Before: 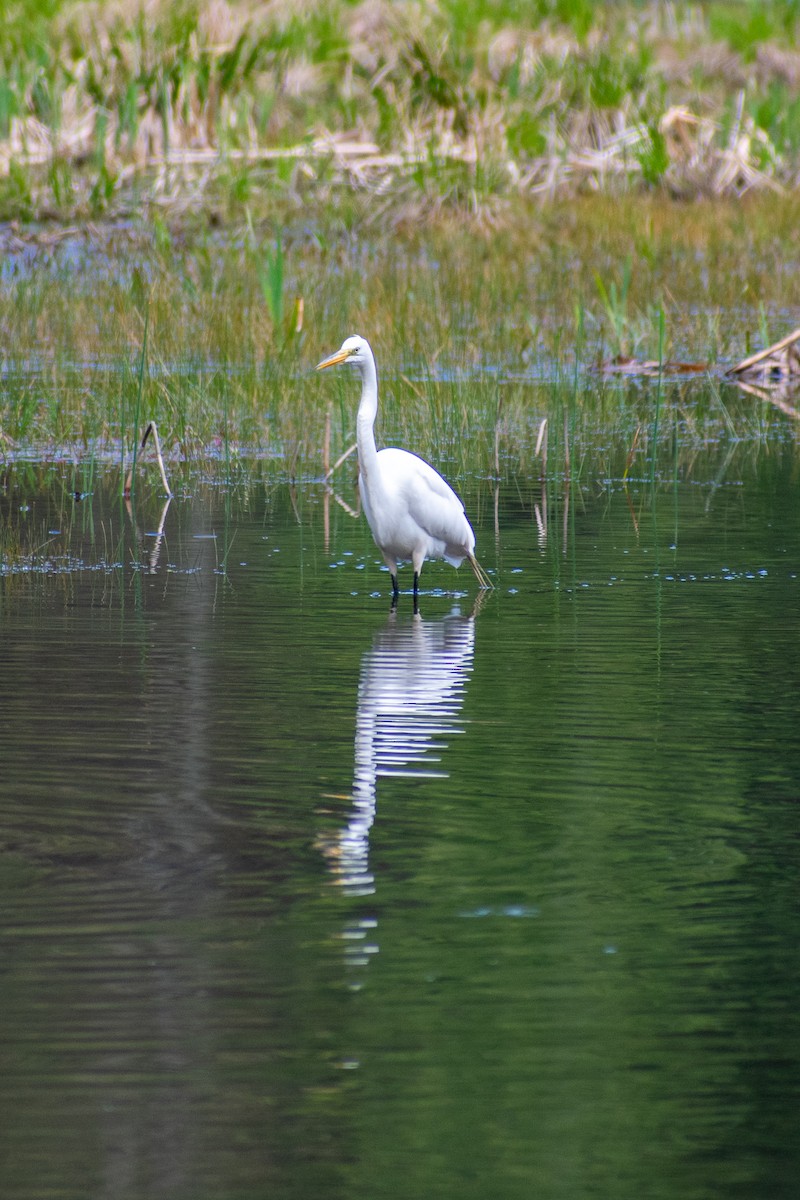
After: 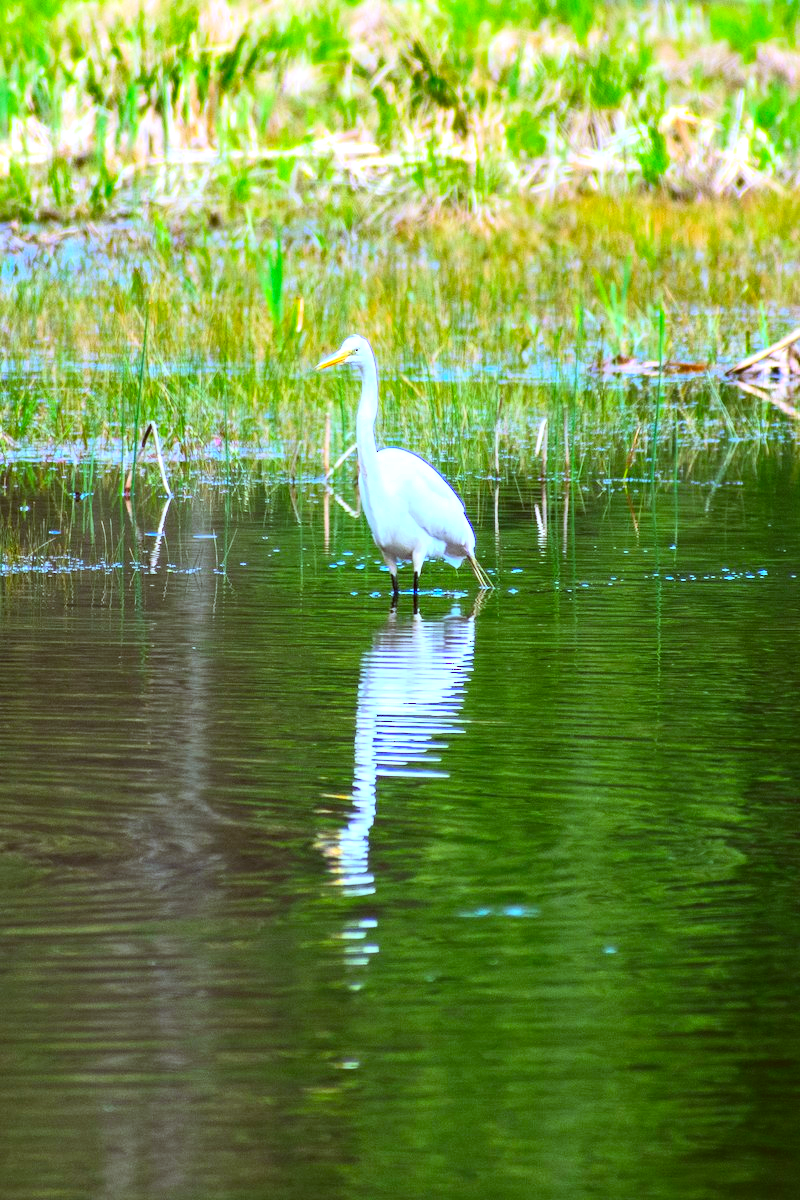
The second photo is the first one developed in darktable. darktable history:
white balance: red 0.925, blue 1.046
tone equalizer: -8 EV -0.75 EV, -7 EV -0.7 EV, -6 EV -0.6 EV, -5 EV -0.4 EV, -3 EV 0.4 EV, -2 EV 0.6 EV, -1 EV 0.7 EV, +0 EV 0.75 EV, edges refinement/feathering 500, mask exposure compensation -1.57 EV, preserve details no
color correction: highlights a* -0.482, highlights b* 0.161, shadows a* 4.66, shadows b* 20.72
contrast brightness saturation: contrast 0.2, brightness 0.2, saturation 0.8
exposure: exposure 0.3 EV, compensate highlight preservation false
